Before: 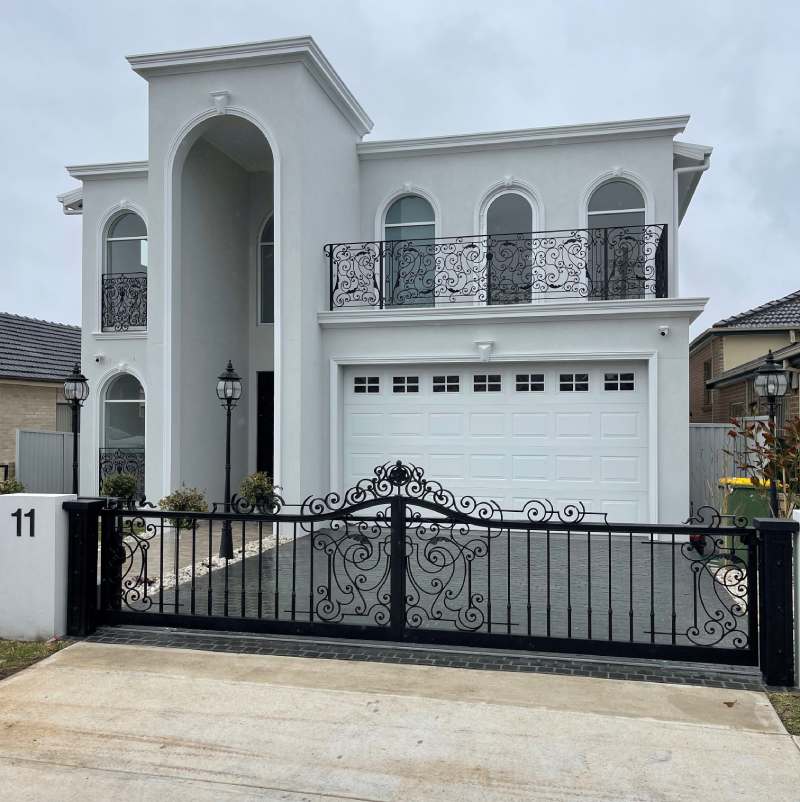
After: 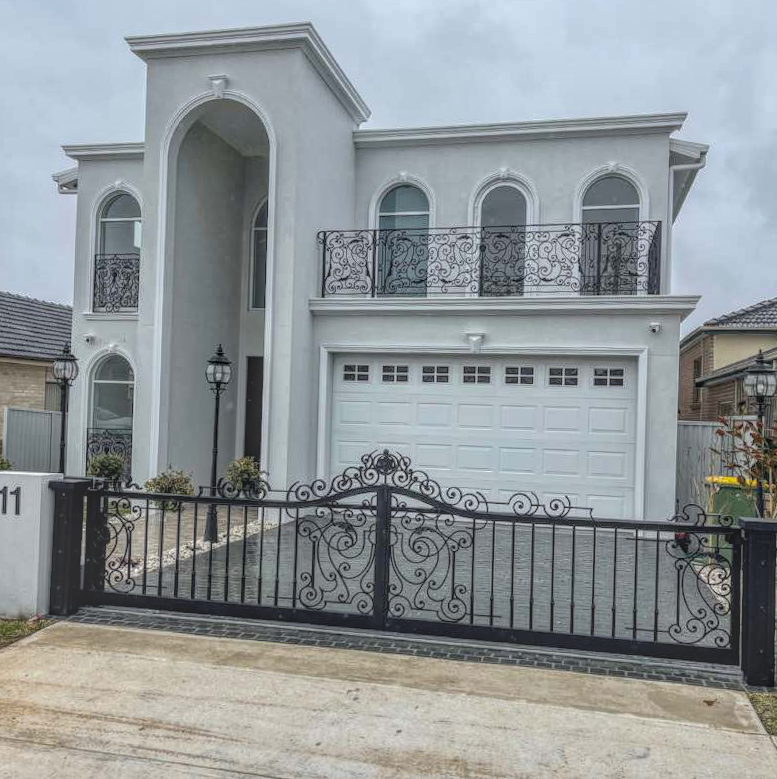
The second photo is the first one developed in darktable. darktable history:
tone equalizer: on, module defaults
crop and rotate: angle -1.69°
local contrast: highlights 20%, shadows 30%, detail 200%, midtone range 0.2
